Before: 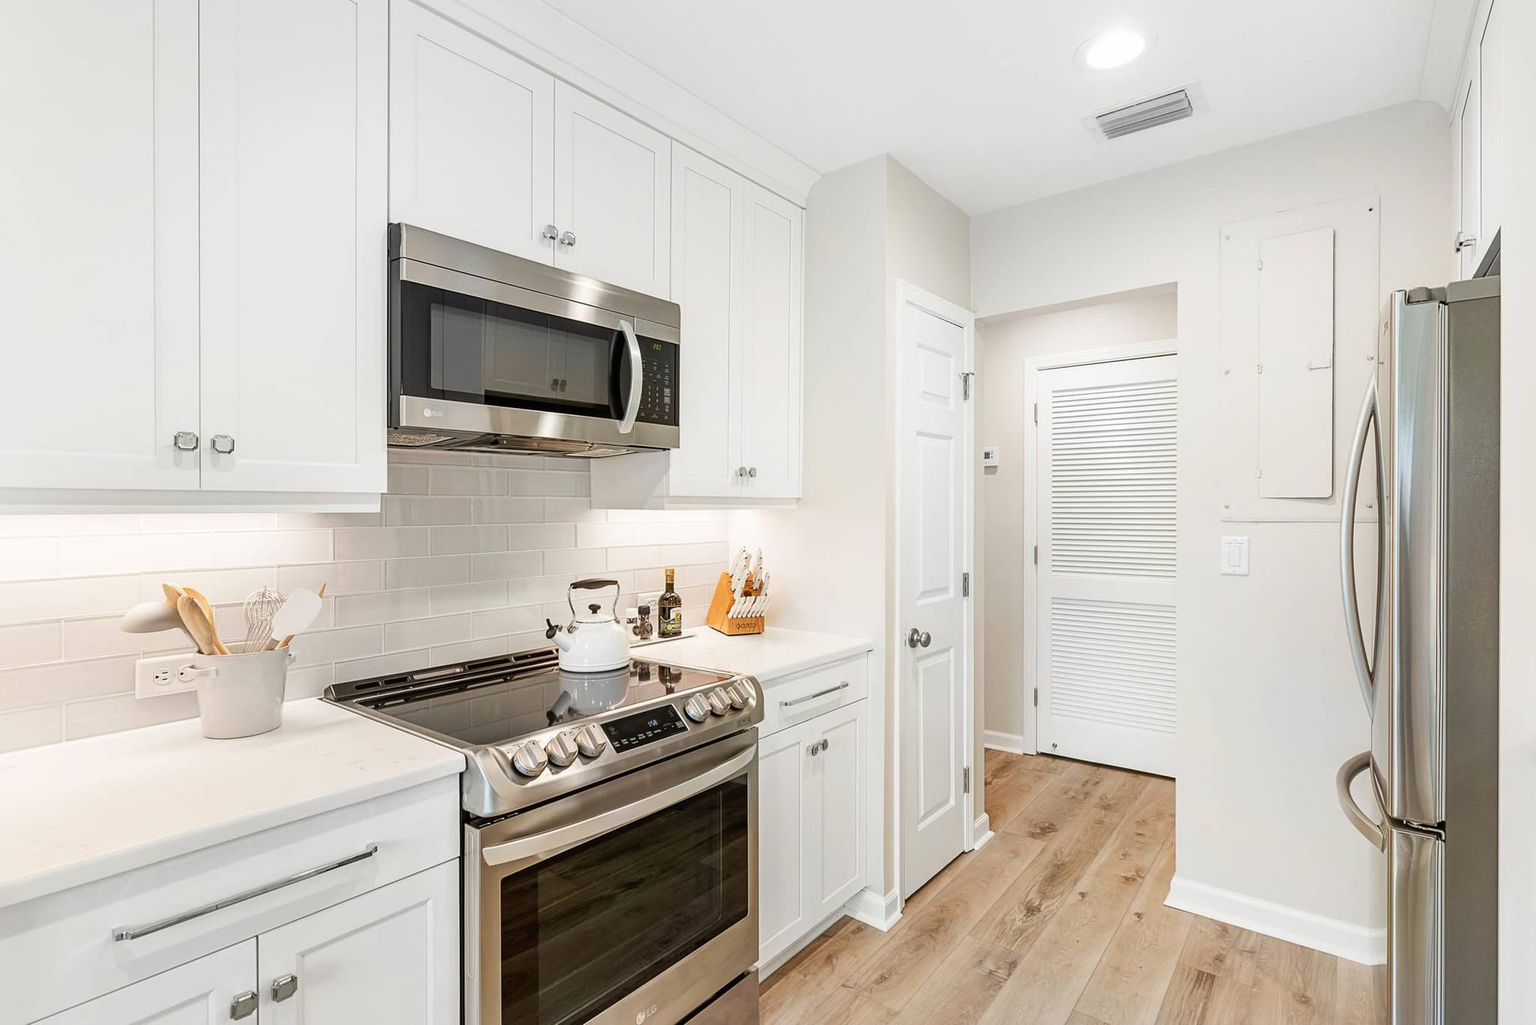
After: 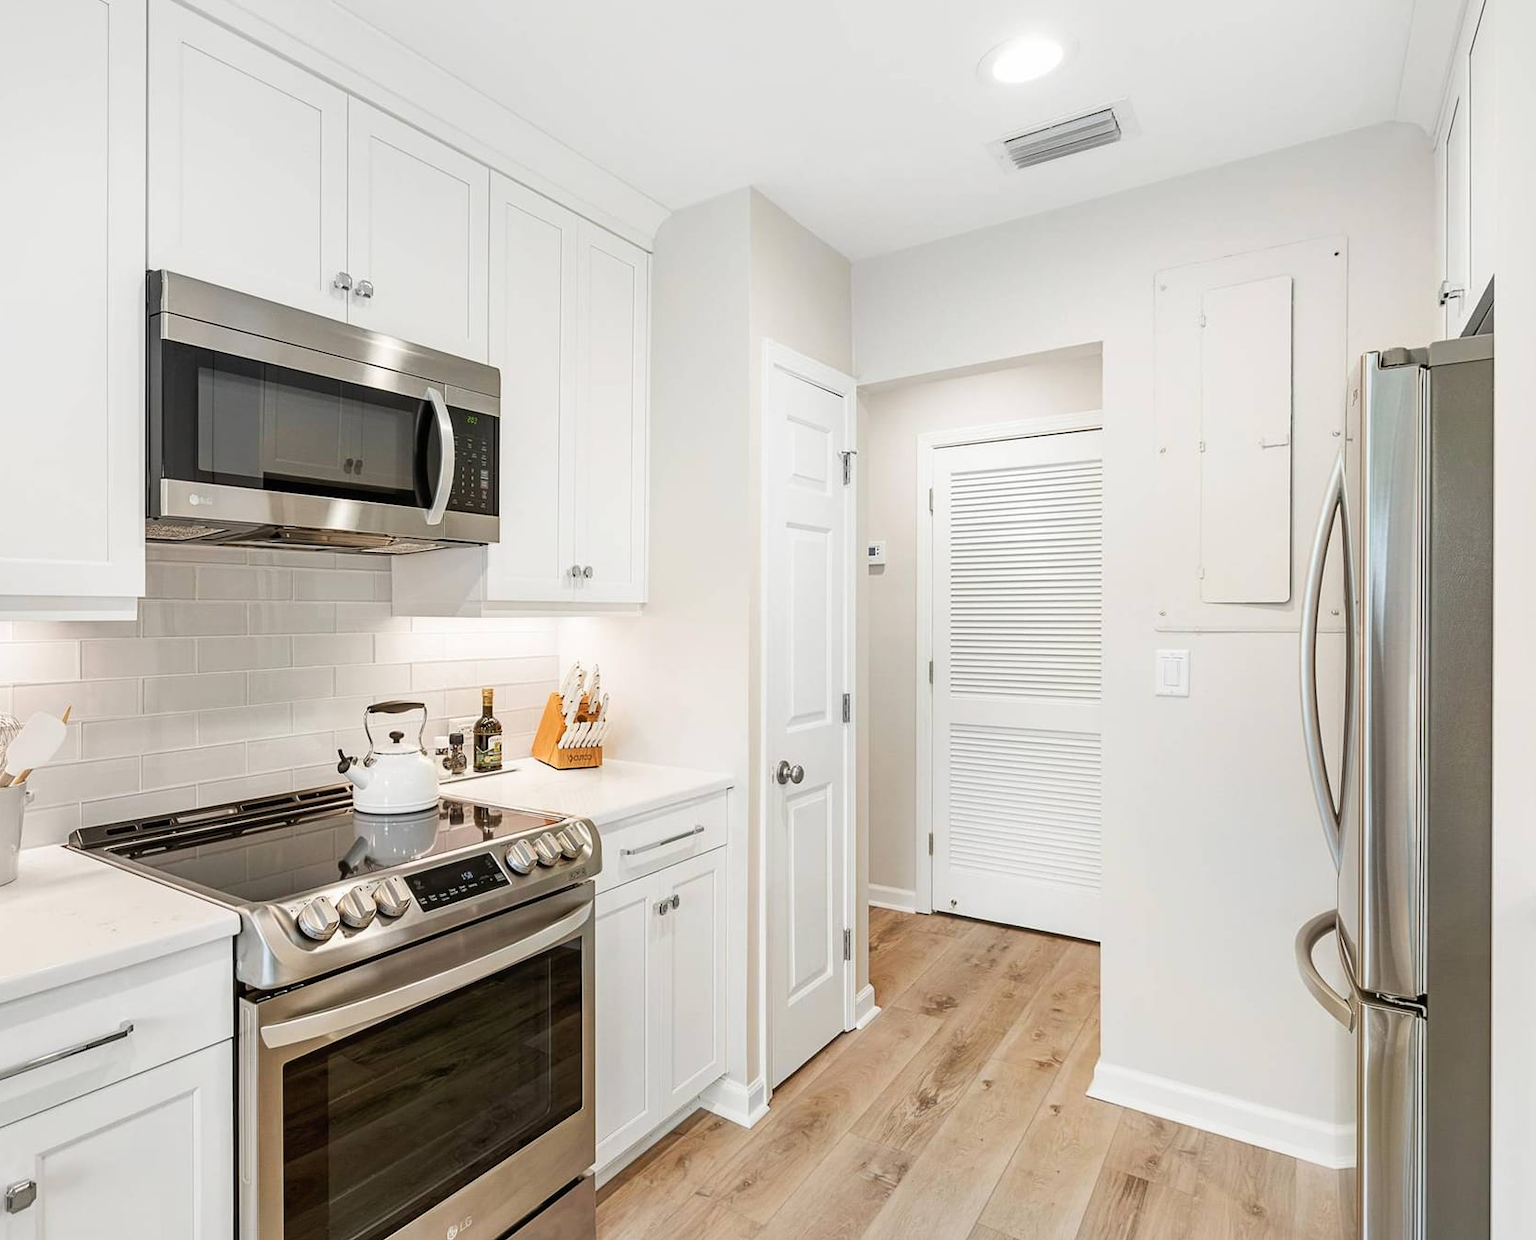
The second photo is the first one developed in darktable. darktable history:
crop: left 17.447%, bottom 0.04%
